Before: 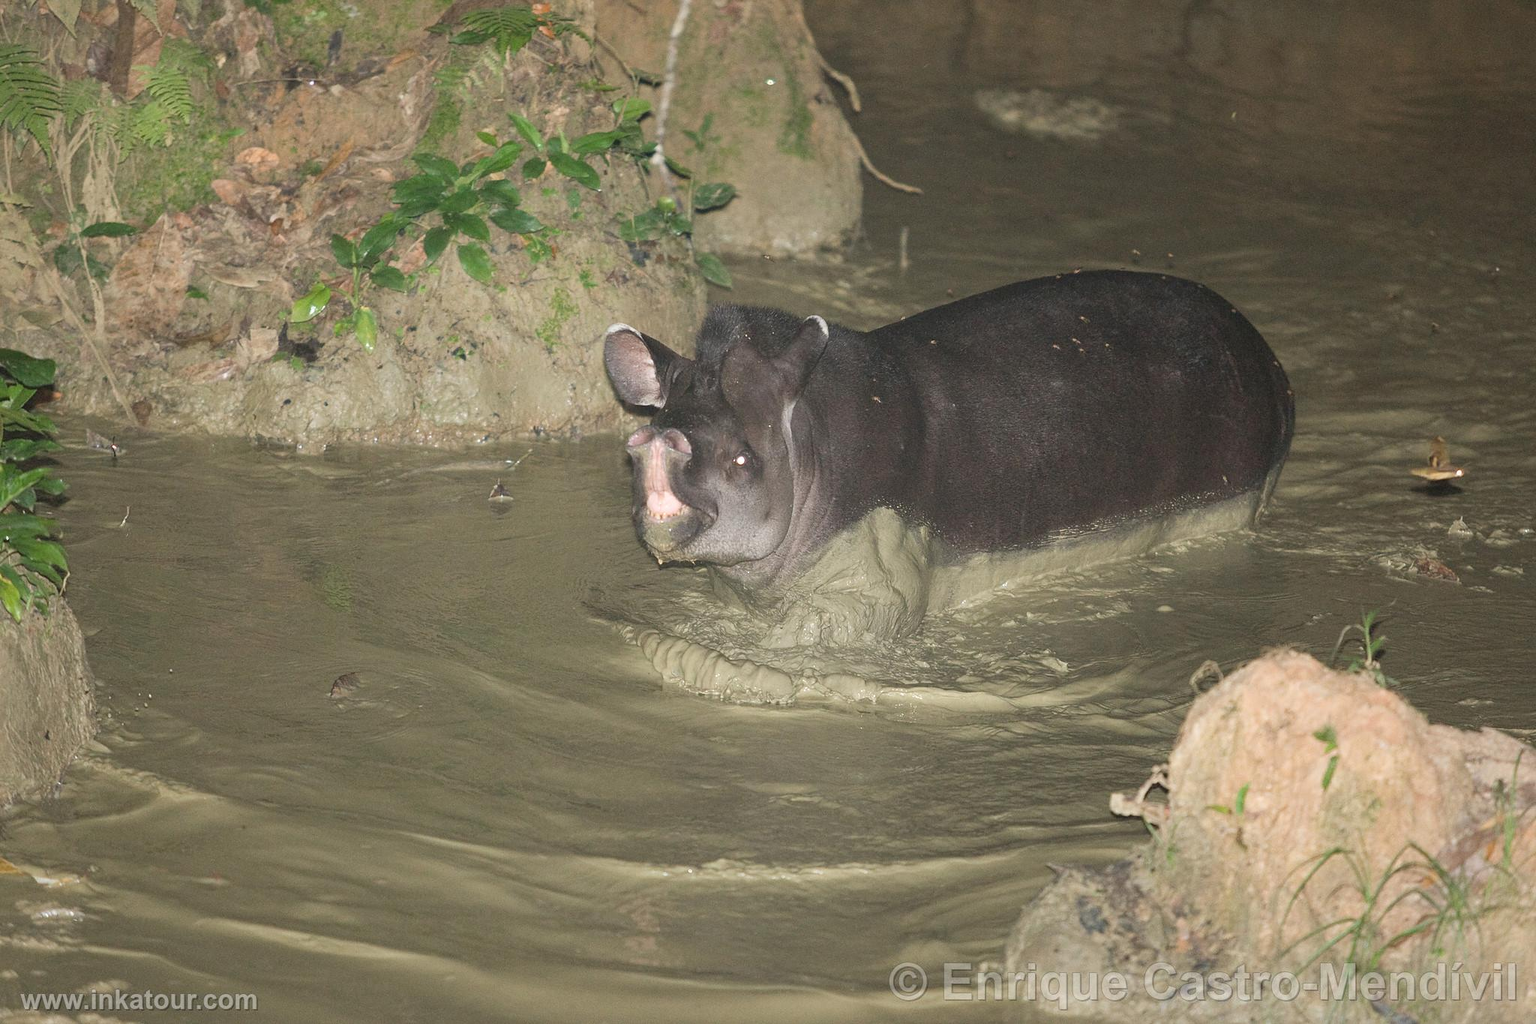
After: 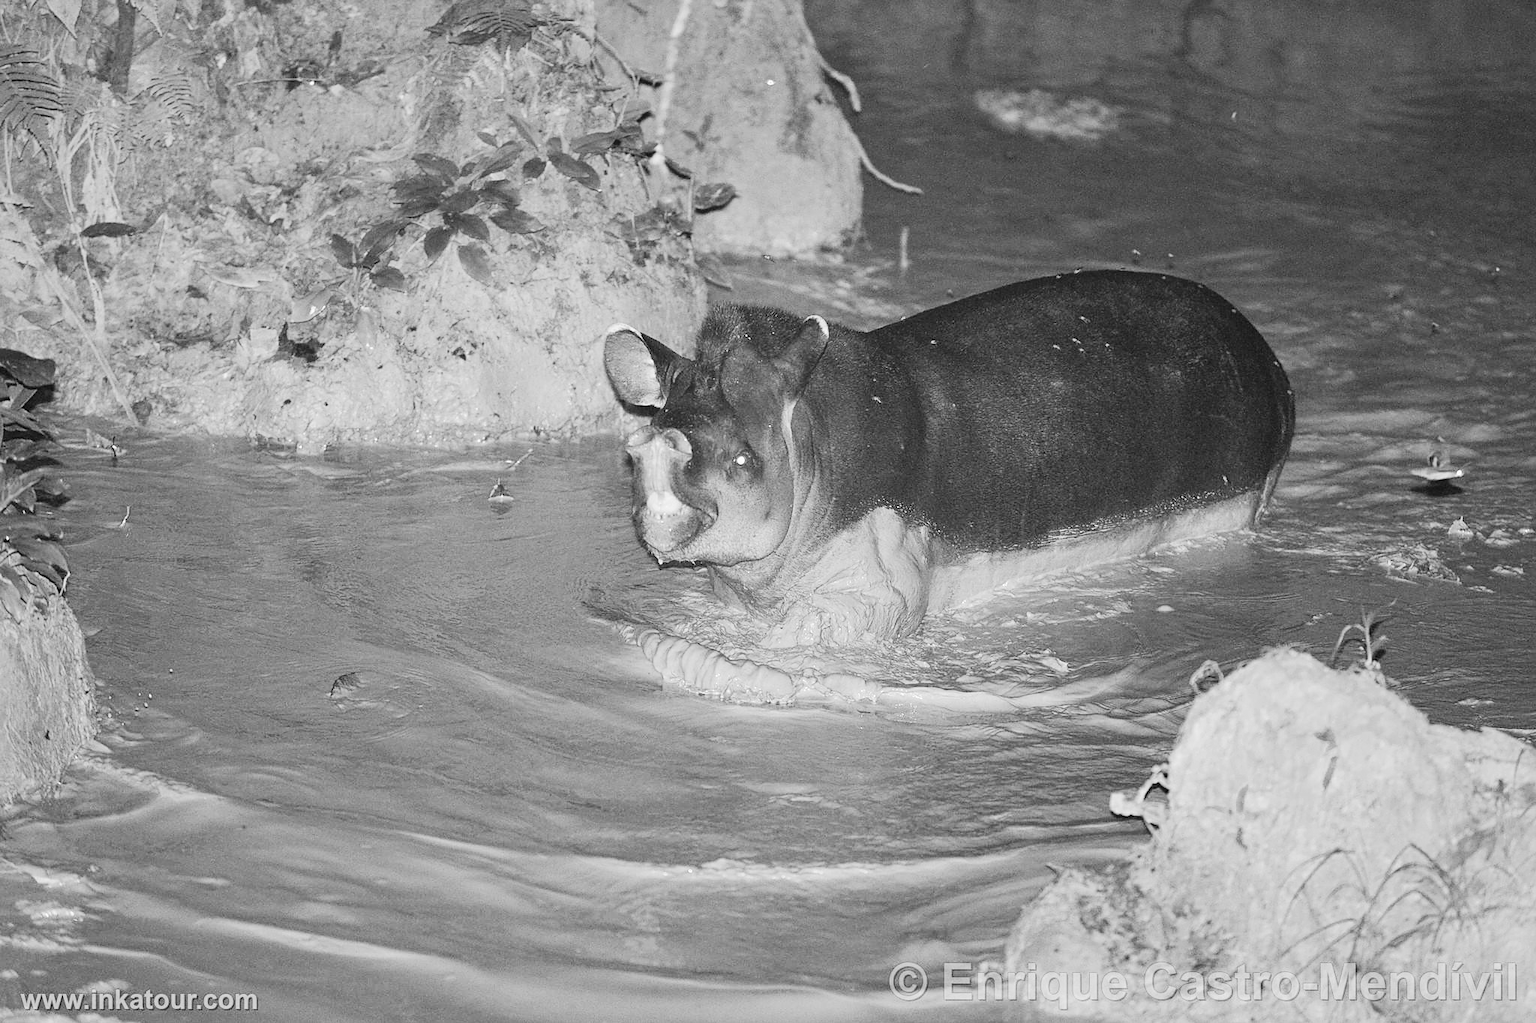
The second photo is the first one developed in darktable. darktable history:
color balance rgb: shadows lift › chroma 1%, shadows lift › hue 113°, highlights gain › chroma 0.2%, highlights gain › hue 333°, perceptual saturation grading › global saturation 20%, perceptual saturation grading › highlights -50%, perceptual saturation grading › shadows 25%, contrast -10%
denoise (profiled): strength 1.2, preserve shadows 0, a [-1, 0, 0], y [[0.5 ×7] ×4, [0 ×7], [0.5 ×7]], compensate highlight preservation false
monochrome: on, module defaults
sharpen: amount 0.2
rgb curve: curves: ch0 [(0, 0) (0.21, 0.15) (0.24, 0.21) (0.5, 0.75) (0.75, 0.96) (0.89, 0.99) (1, 1)]; ch1 [(0, 0.02) (0.21, 0.13) (0.25, 0.2) (0.5, 0.67) (0.75, 0.9) (0.89, 0.97) (1, 1)]; ch2 [(0, 0.02) (0.21, 0.13) (0.25, 0.2) (0.5, 0.67) (0.75, 0.9) (0.89, 0.97) (1, 1)], compensate middle gray true | blend: blend mode normal, opacity 50%; mask: uniform (no mask)
color zones: curves: ch0 [(0, 0.5) (0.125, 0.4) (0.25, 0.5) (0.375, 0.4) (0.5, 0.4) (0.625, 0.35) (0.75, 0.35) (0.875, 0.5)]; ch1 [(0, 0.35) (0.125, 0.45) (0.25, 0.35) (0.375, 0.35) (0.5, 0.35) (0.625, 0.35) (0.75, 0.45) (0.875, 0.35)]; ch2 [(0, 0.6) (0.125, 0.5) (0.25, 0.5) (0.375, 0.6) (0.5, 0.6) (0.625, 0.5) (0.75, 0.5) (0.875, 0.5)]
contrast equalizer: octaves 7, y [[0.6 ×6], [0.55 ×6], [0 ×6], [0 ×6], [0 ×6]], mix 0.3
